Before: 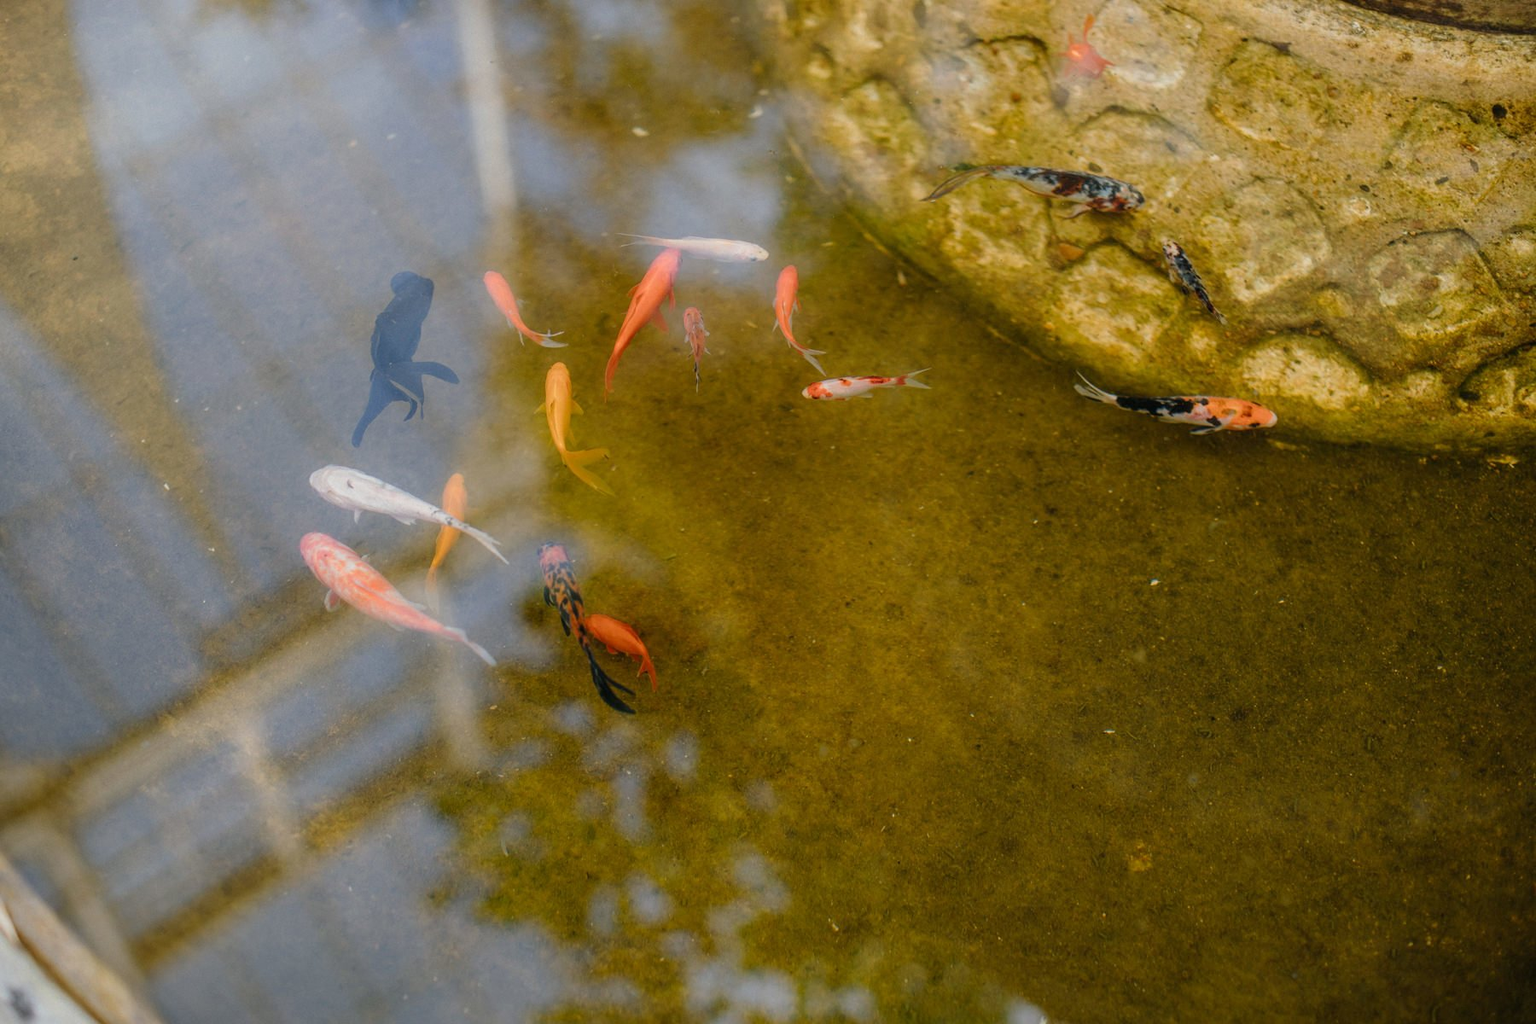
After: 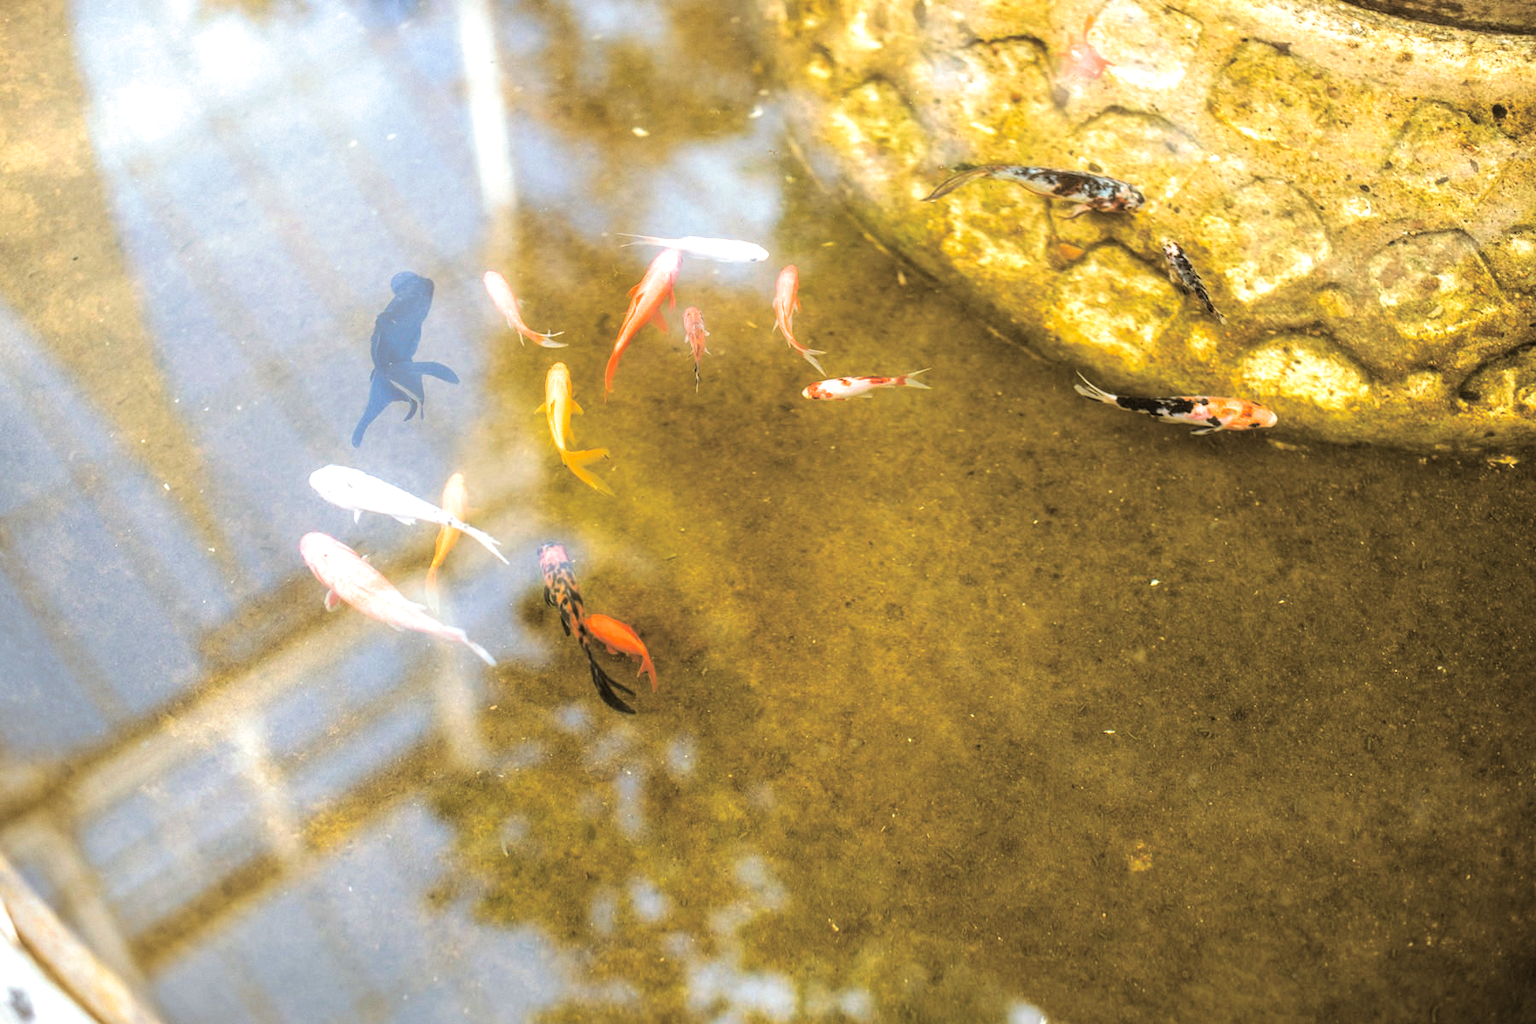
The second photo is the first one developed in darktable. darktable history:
exposure: black level correction 0, exposure 1.3 EV, compensate highlight preservation false
split-toning: shadows › hue 37.98°, highlights › hue 185.58°, balance -55.261
